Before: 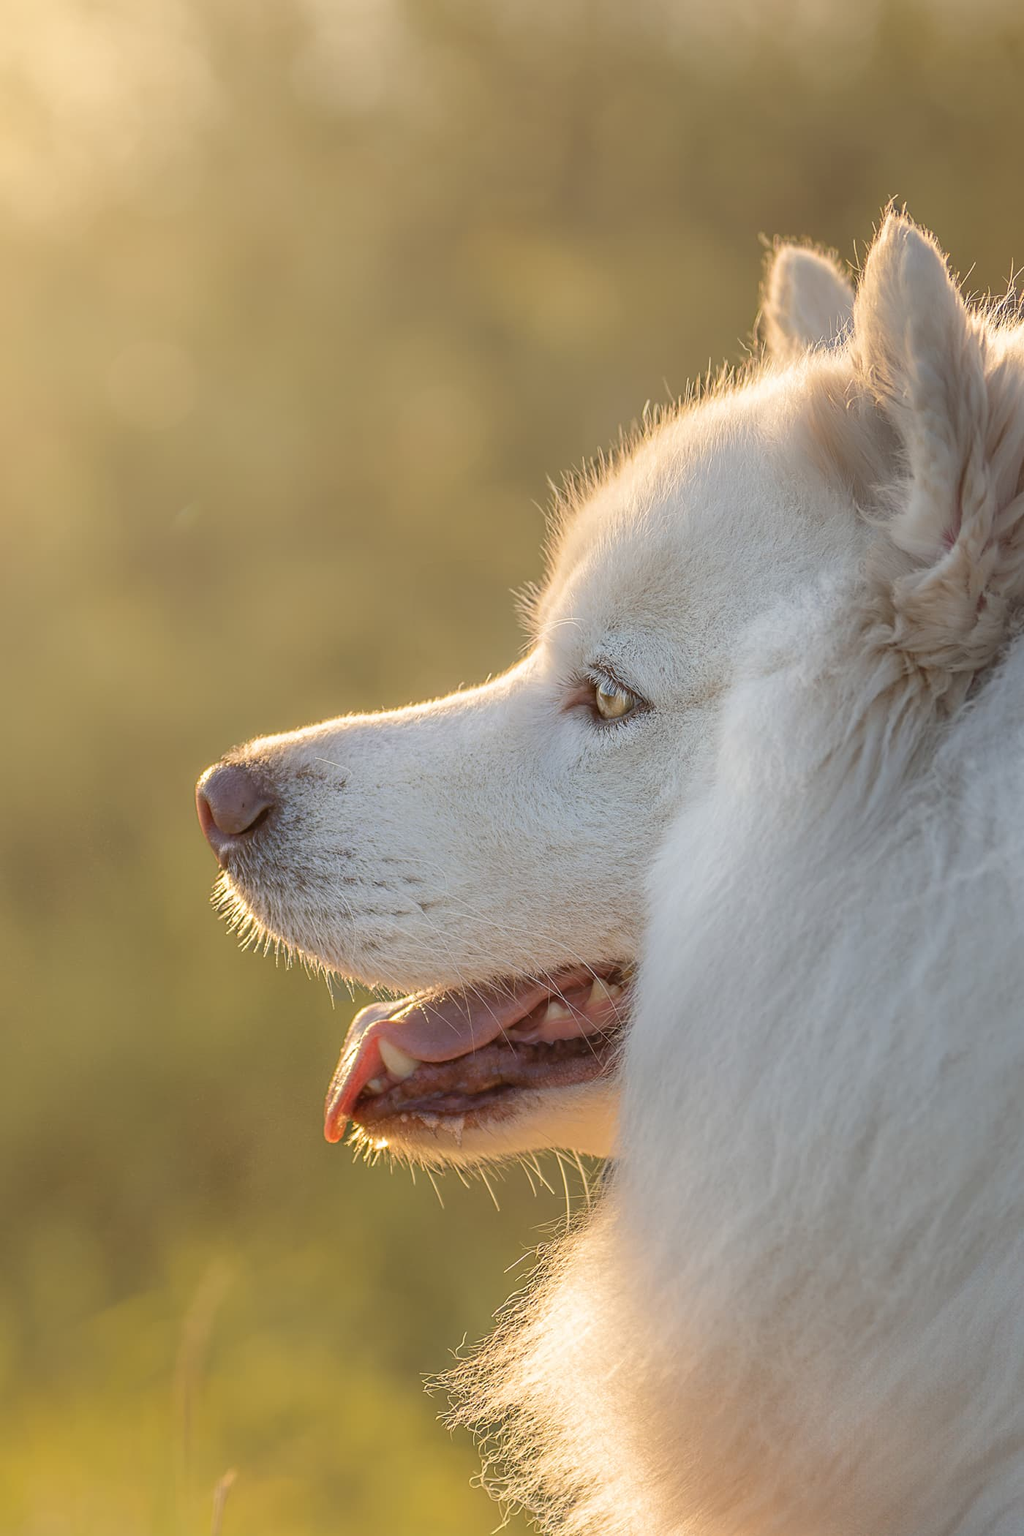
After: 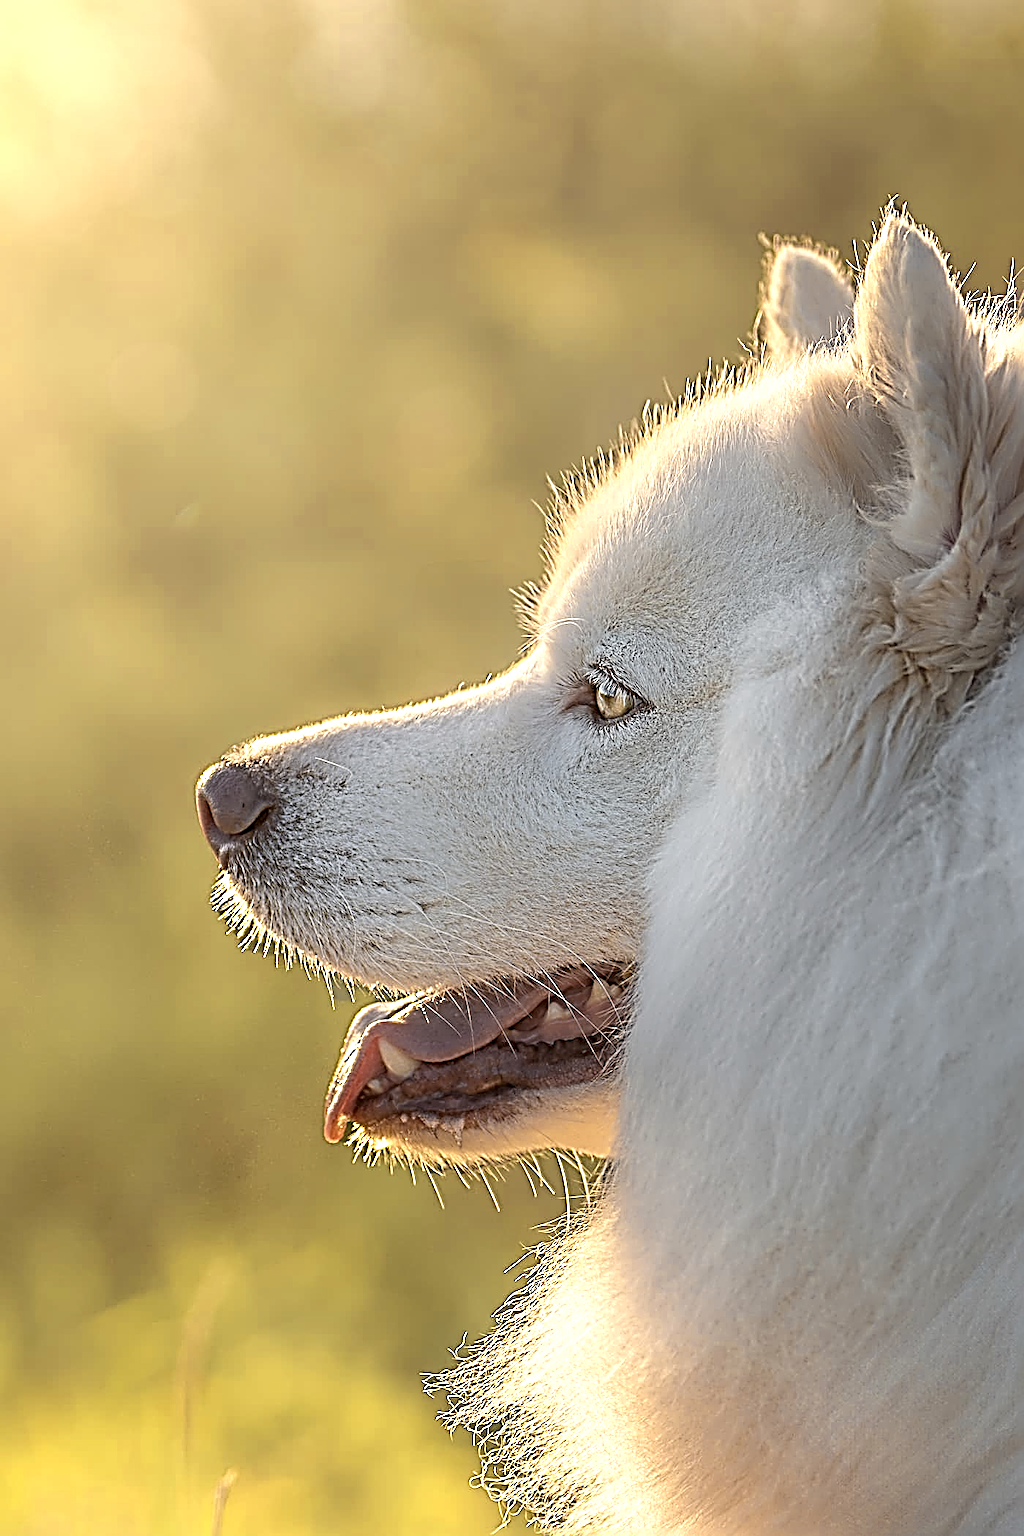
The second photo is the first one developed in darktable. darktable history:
color zones: curves: ch0 [(0.004, 0.306) (0.107, 0.448) (0.252, 0.656) (0.41, 0.398) (0.595, 0.515) (0.768, 0.628)]; ch1 [(0.07, 0.323) (0.151, 0.452) (0.252, 0.608) (0.346, 0.221) (0.463, 0.189) (0.61, 0.368) (0.735, 0.395) (0.921, 0.412)]; ch2 [(0, 0.476) (0.132, 0.512) (0.243, 0.512) (0.397, 0.48) (0.522, 0.376) (0.634, 0.536) (0.761, 0.46)]
sharpen: radius 4.033, amount 1.993
